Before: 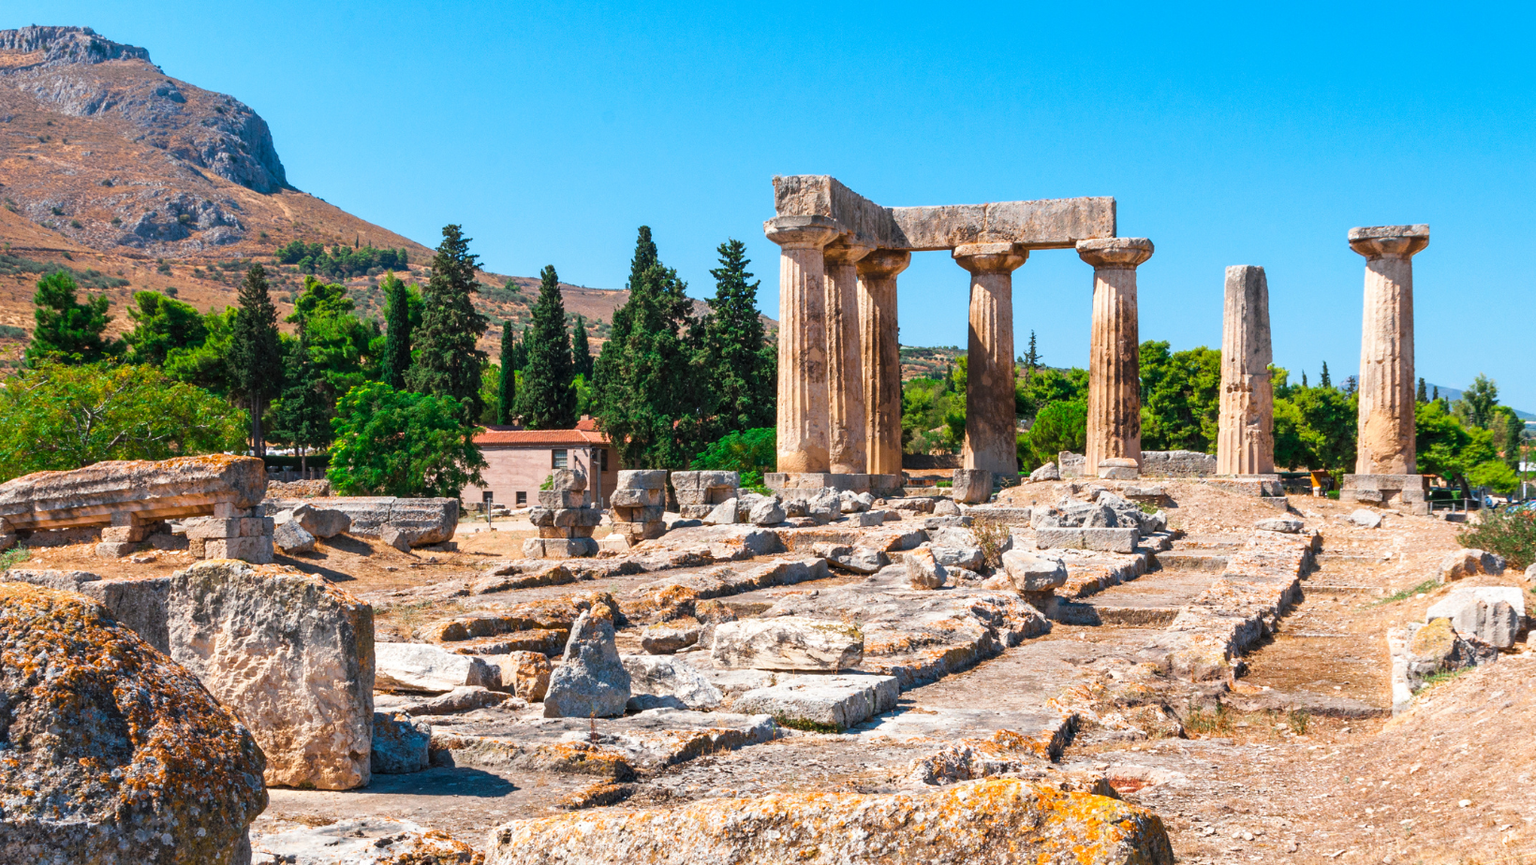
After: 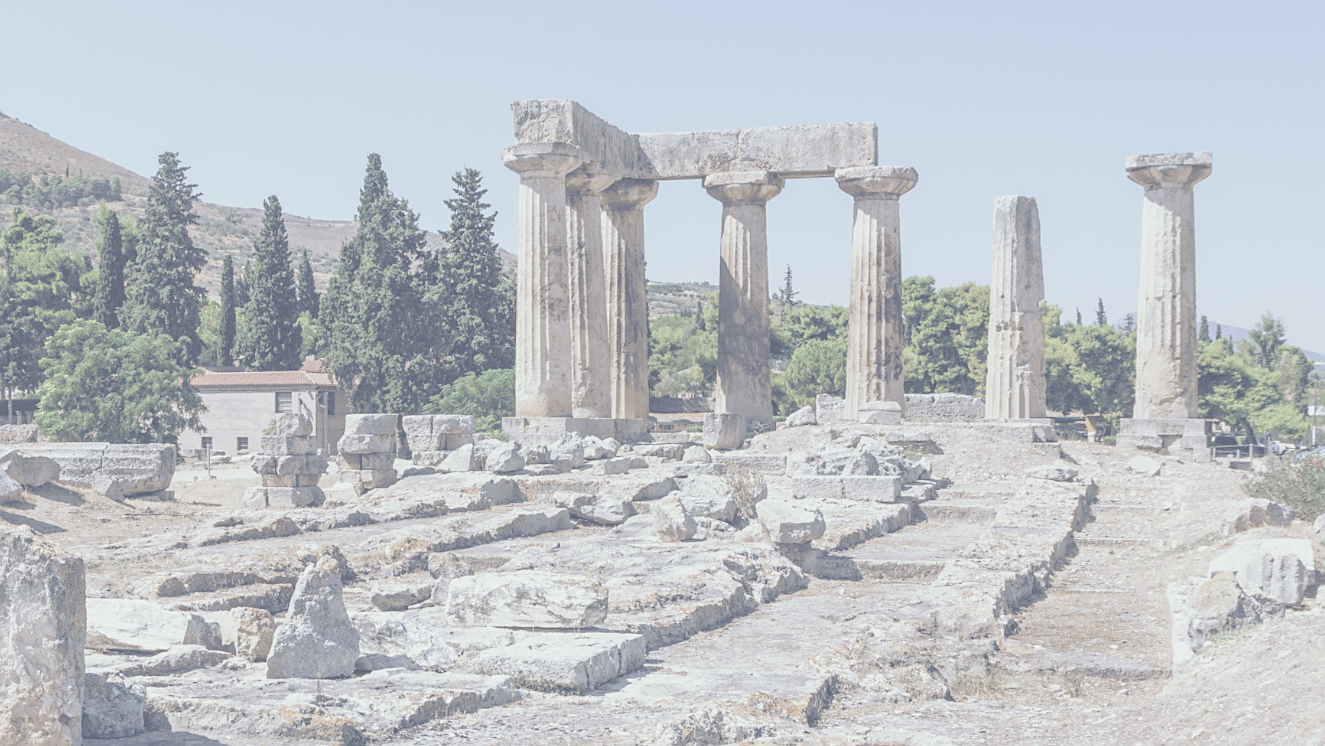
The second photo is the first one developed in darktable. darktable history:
local contrast: highlights 100%, shadows 100%, detail 120%, midtone range 0.2
white balance: red 0.871, blue 1.249
exposure: exposure -0.242 EV, compensate highlight preservation false
crop: left 19.159%, top 9.58%, bottom 9.58%
bloom: size 9%, threshold 100%, strength 7%
contrast brightness saturation: contrast -0.32, brightness 0.75, saturation -0.78
sharpen: radius 1.864, amount 0.398, threshold 1.271
split-toning: shadows › hue 230.4°
